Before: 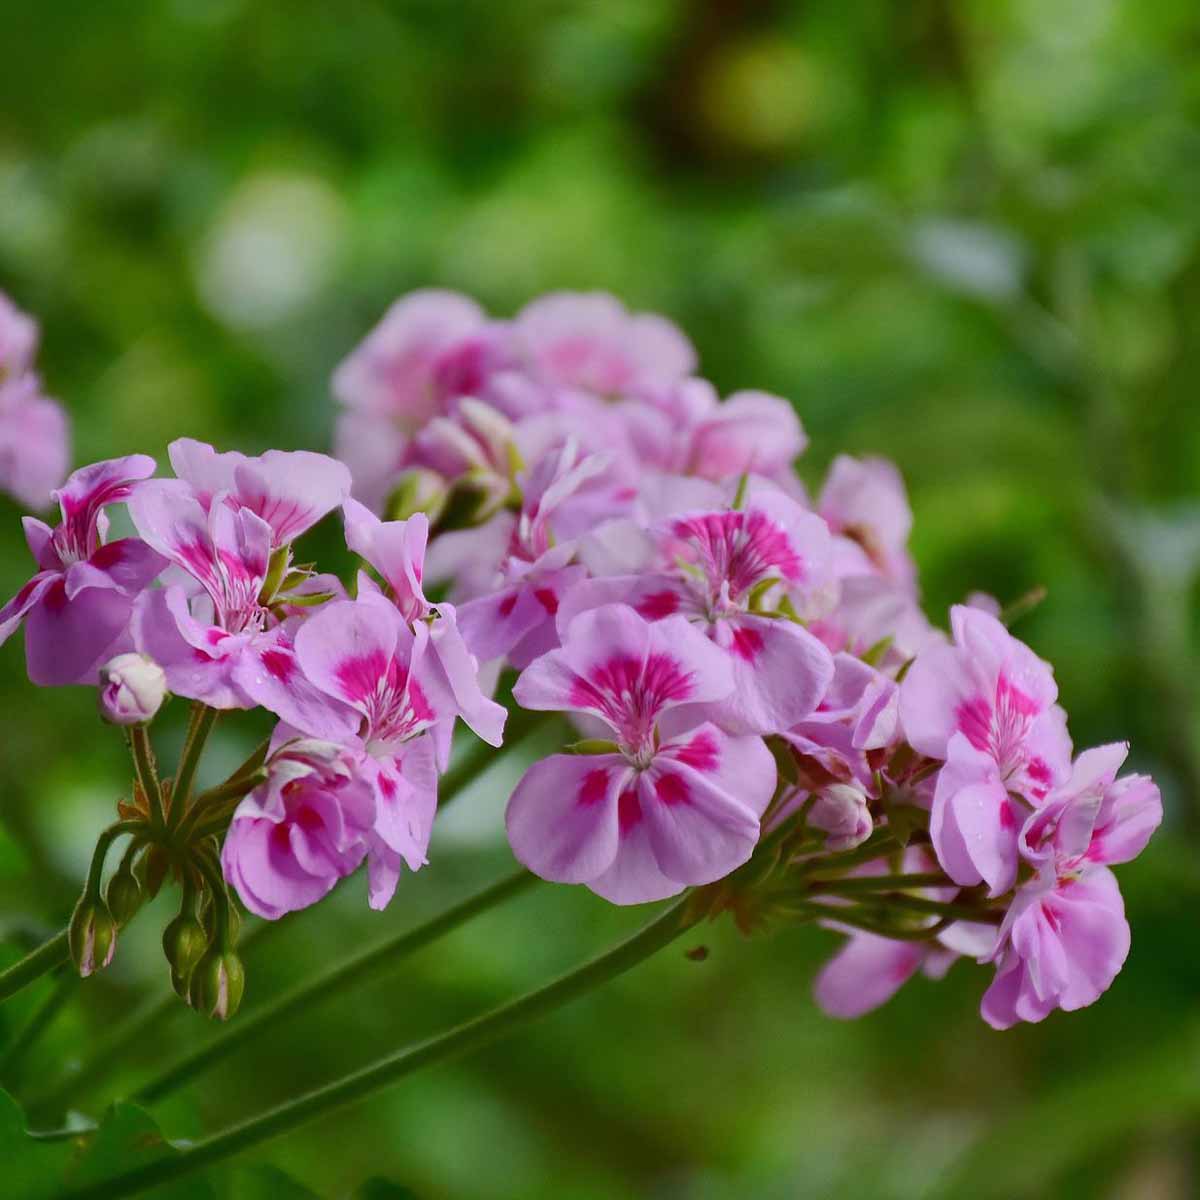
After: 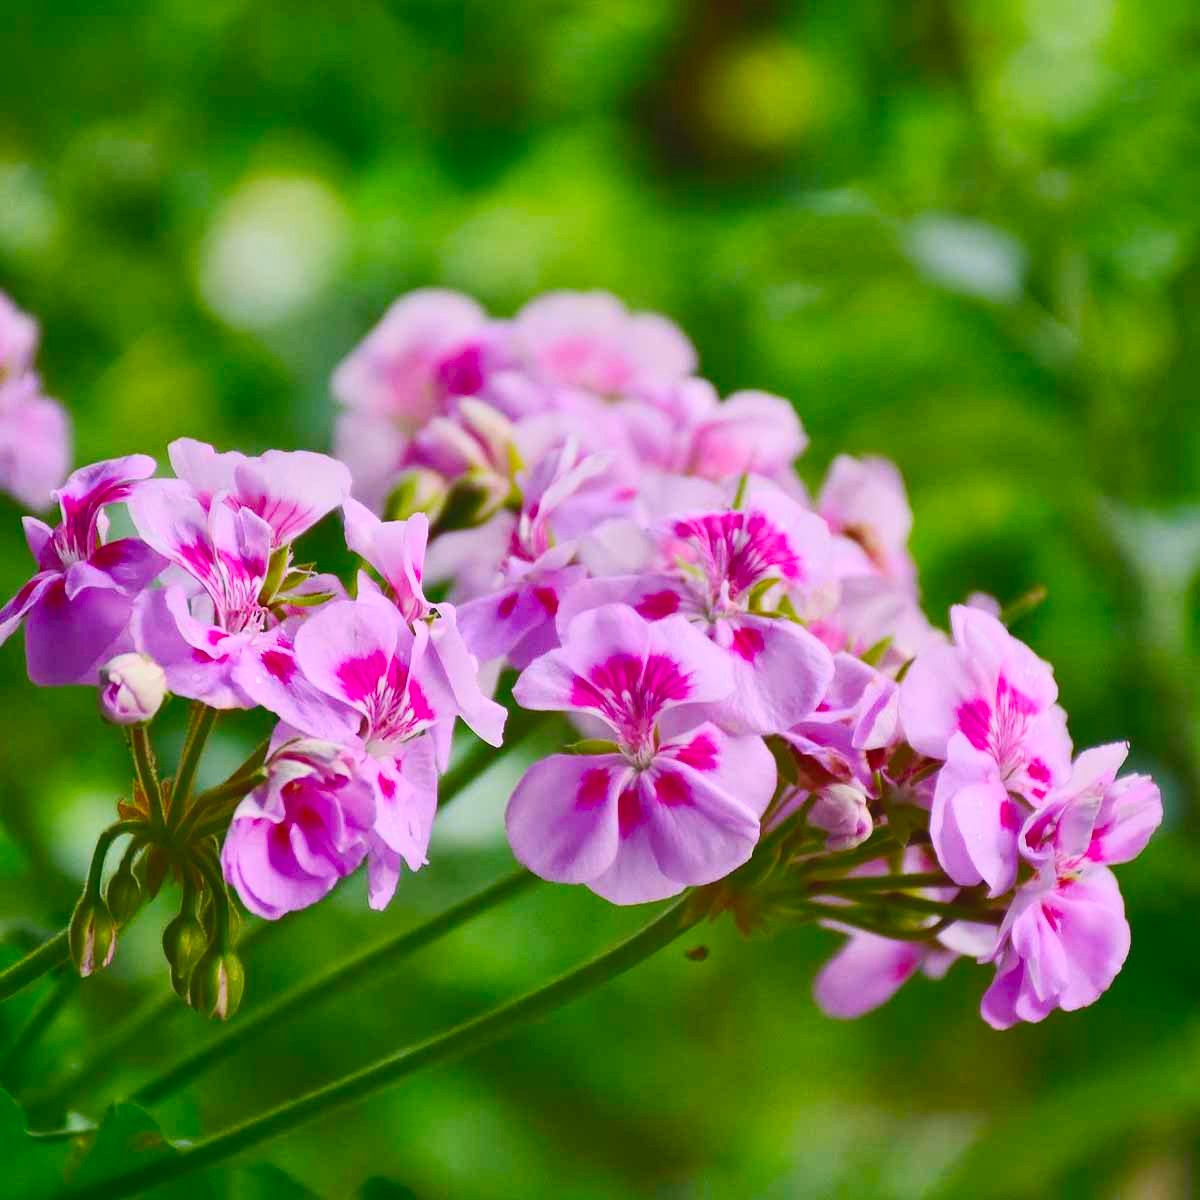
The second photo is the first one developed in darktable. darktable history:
color balance rgb: shadows lift › chroma 2%, shadows lift › hue 219.6°, power › hue 313.2°, highlights gain › chroma 3%, highlights gain › hue 75.6°, global offset › luminance 0.5%, perceptual saturation grading › global saturation 15.33%, perceptual saturation grading › highlights -19.33%, perceptual saturation grading › shadows 20%, global vibrance 20%
white balance: red 0.982, blue 1.018
contrast brightness saturation: contrast 0.2, brightness 0.16, saturation 0.22
